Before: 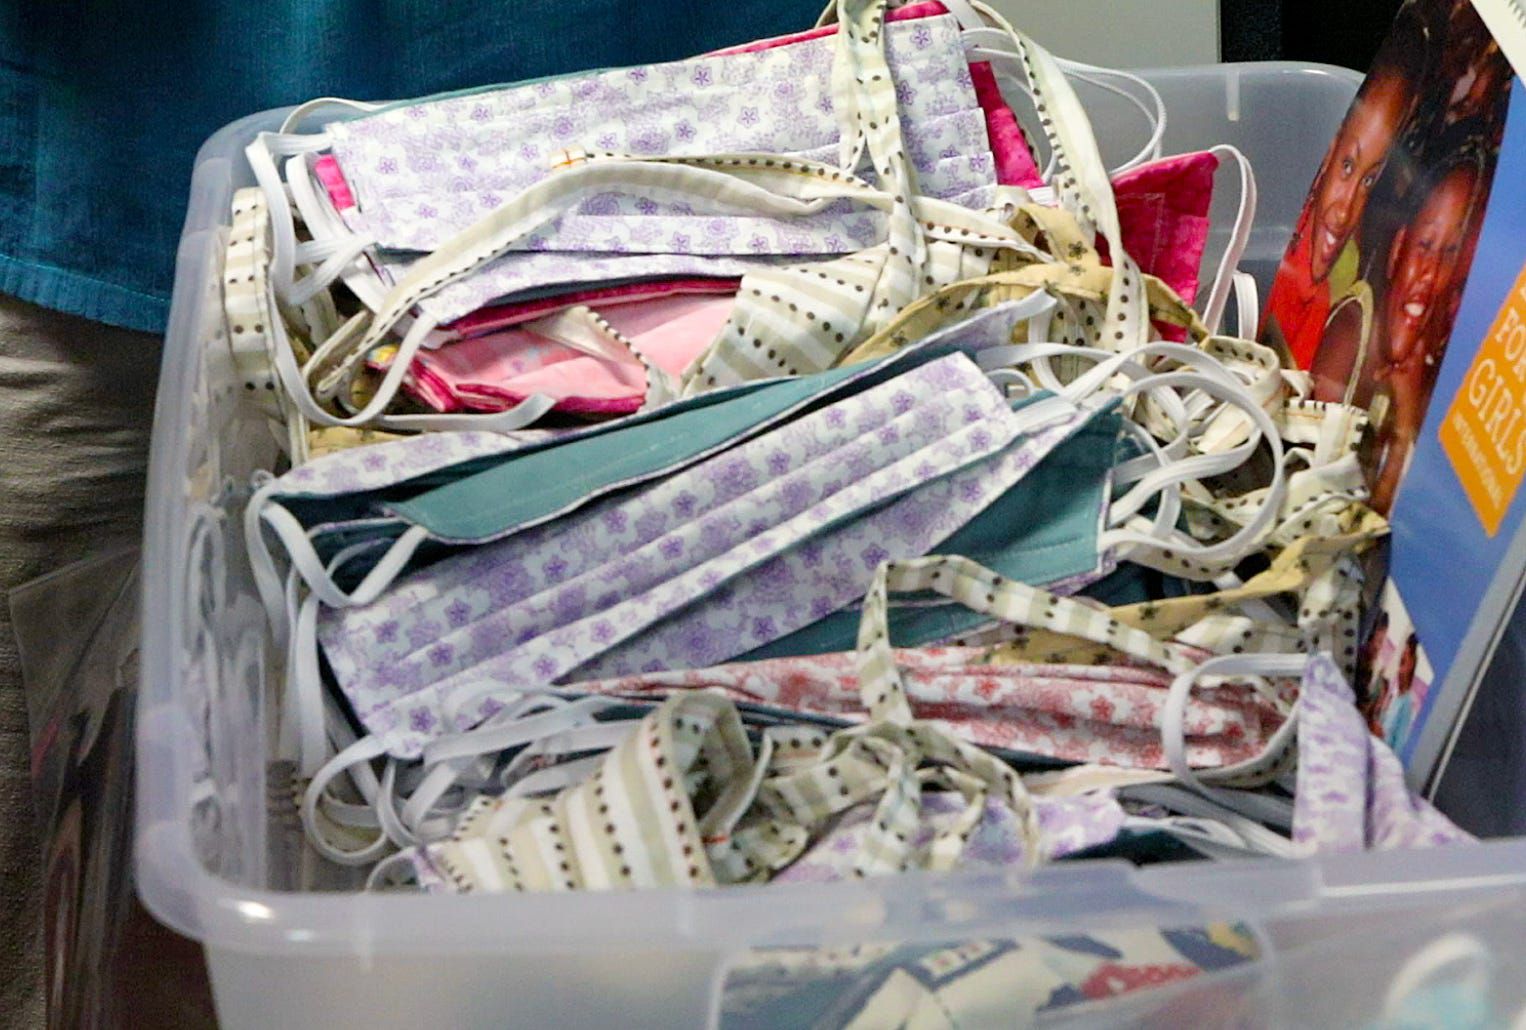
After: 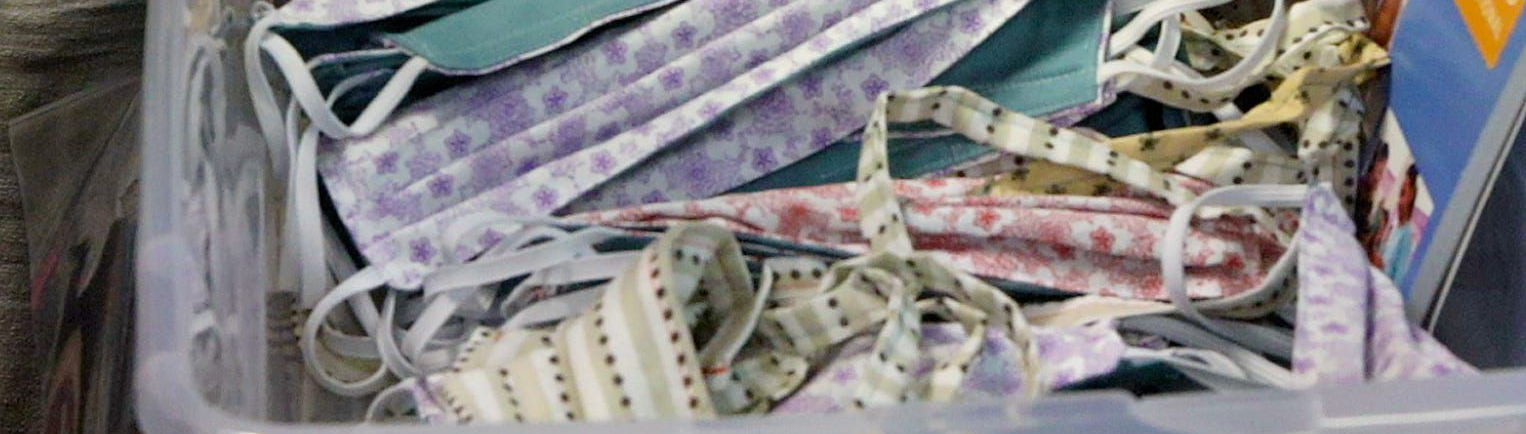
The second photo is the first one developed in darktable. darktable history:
crop: top 45.594%, bottom 12.212%
